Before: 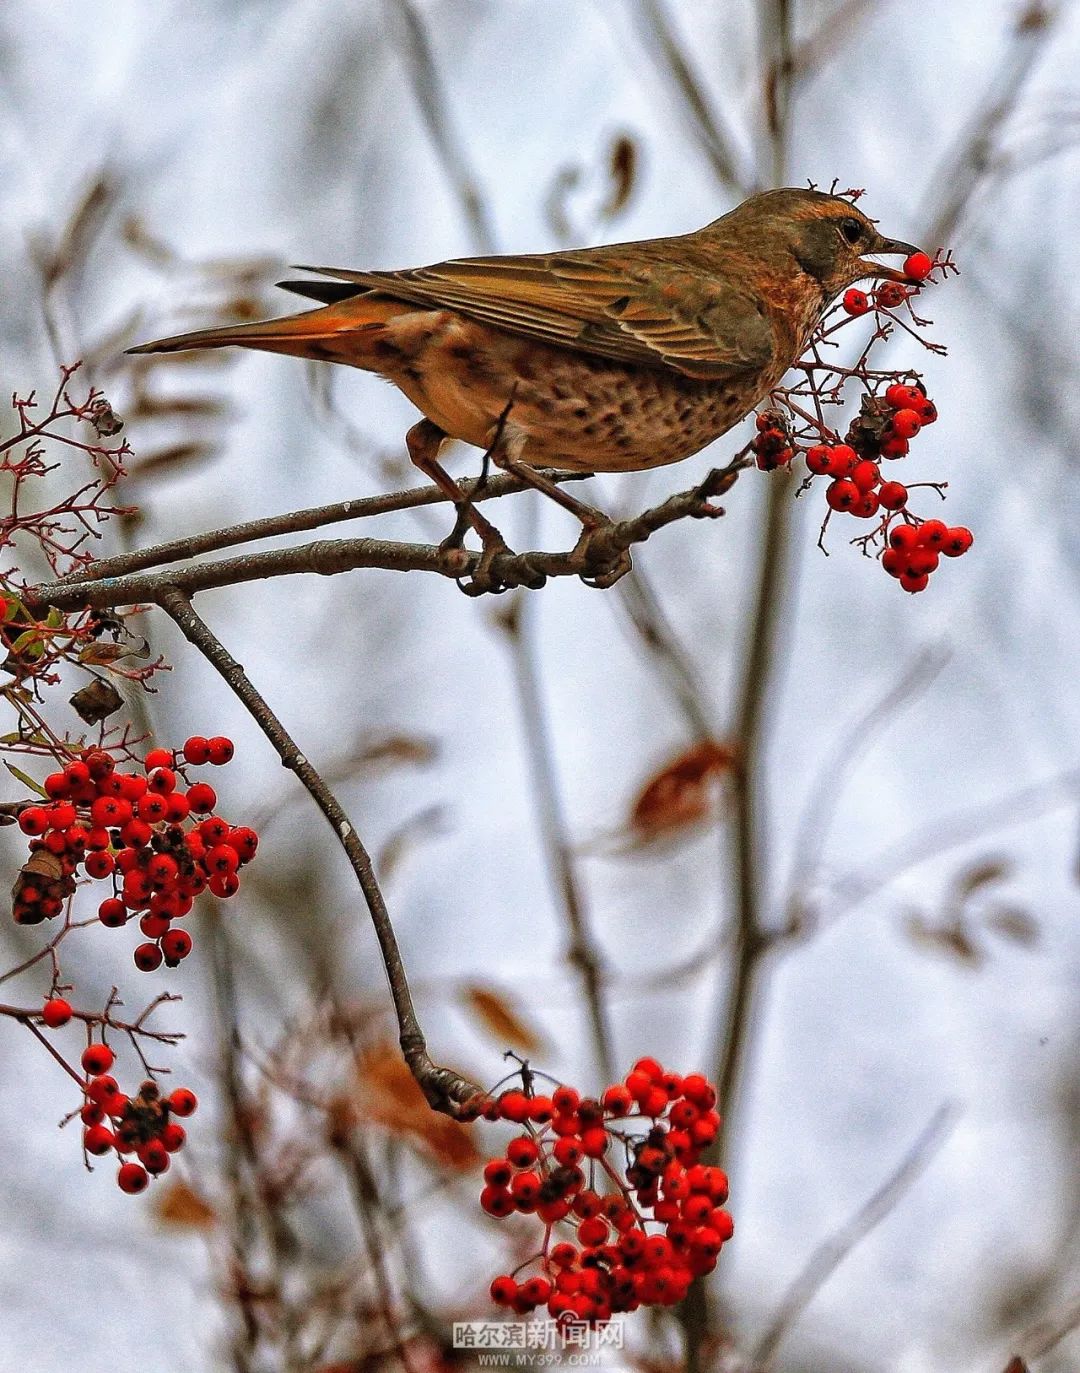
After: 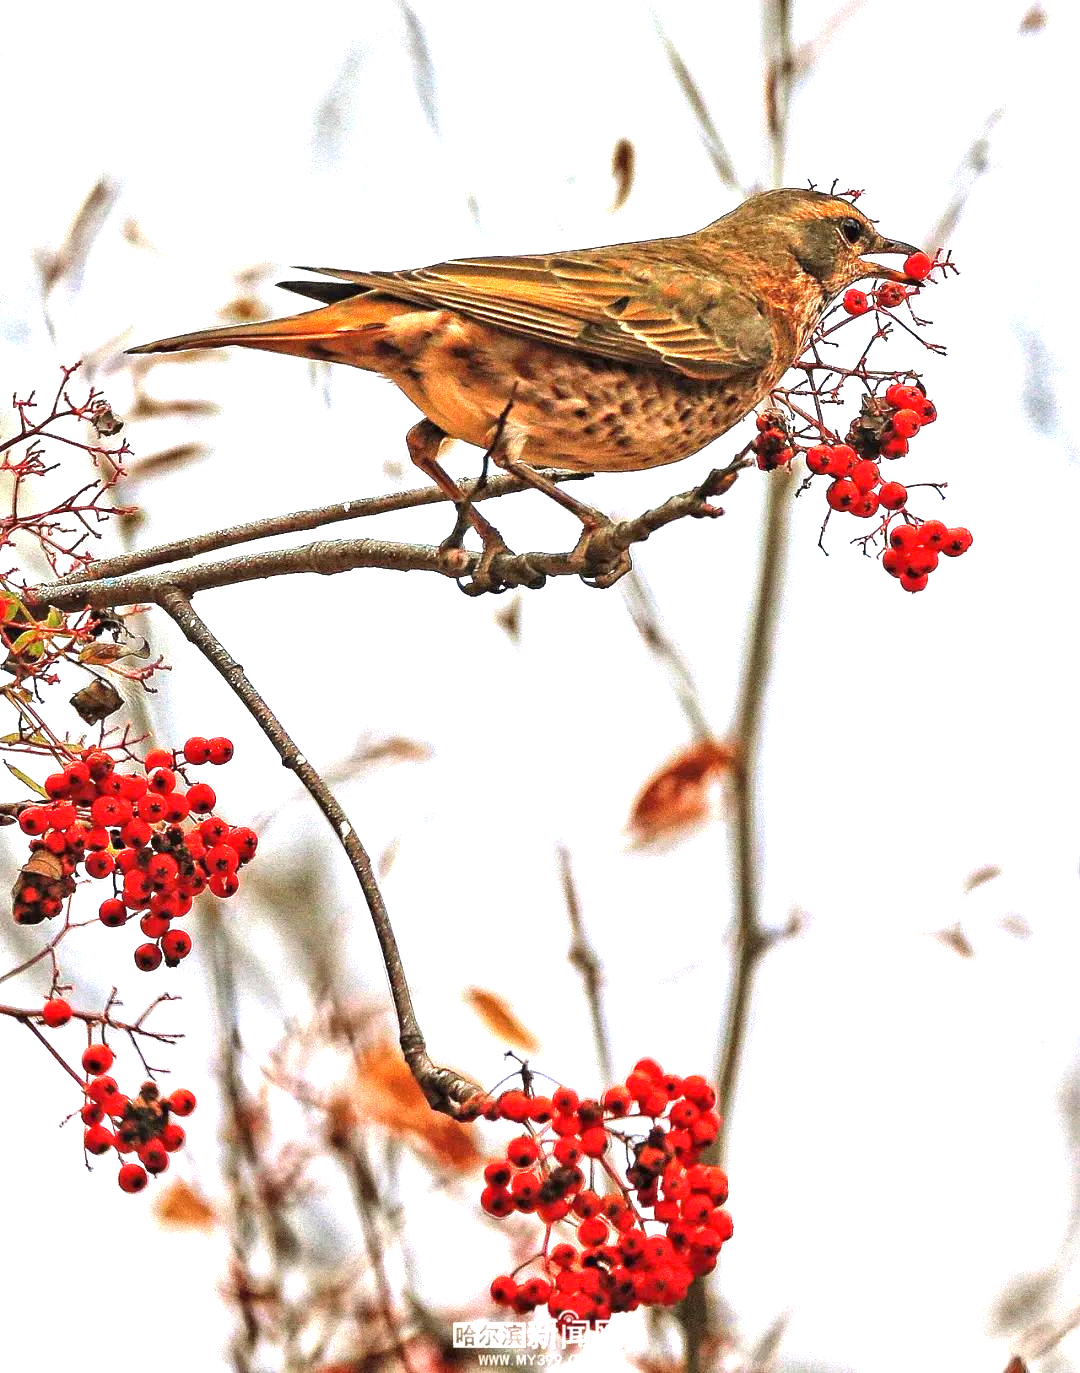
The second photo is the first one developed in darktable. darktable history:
exposure: black level correction 0, exposure 1.694 EV, compensate highlight preservation false
tone equalizer: on, module defaults
